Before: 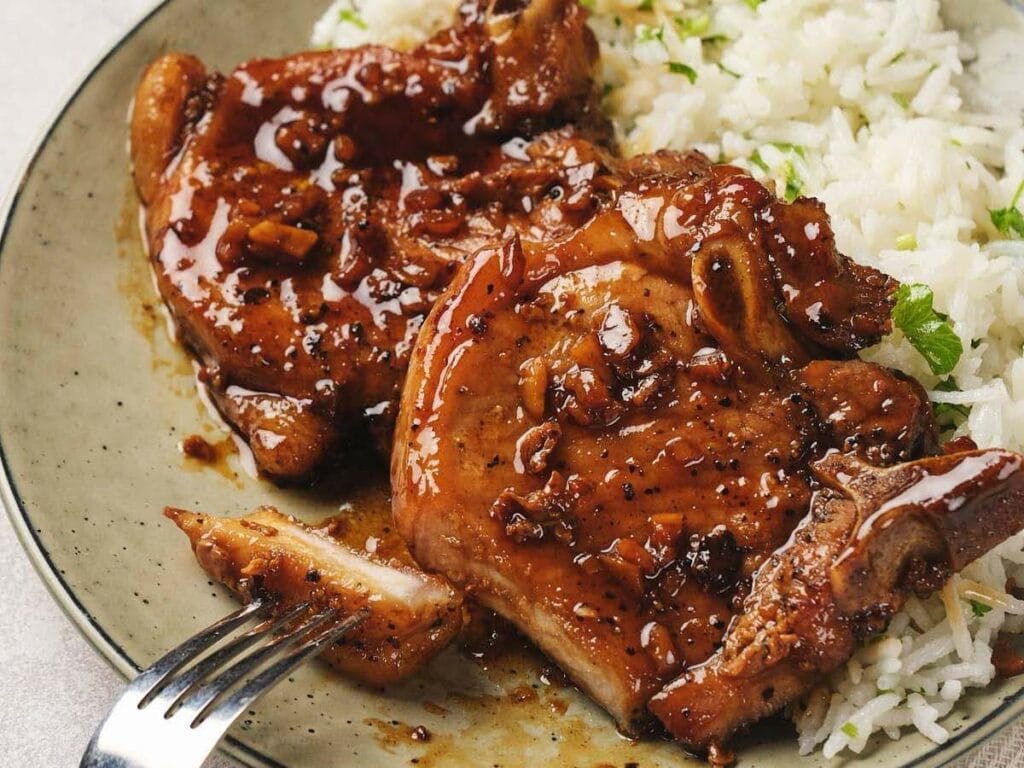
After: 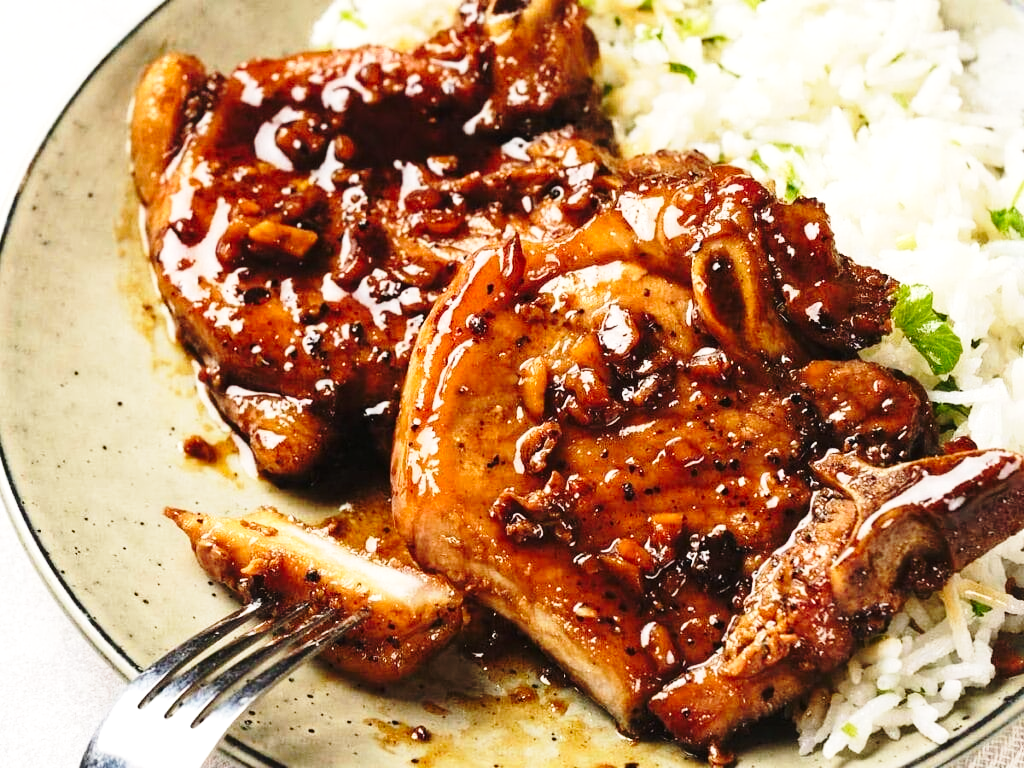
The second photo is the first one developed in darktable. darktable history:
exposure: compensate highlight preservation false
base curve: curves: ch0 [(0, 0) (0.028, 0.03) (0.121, 0.232) (0.46, 0.748) (0.859, 0.968) (1, 1)], preserve colors none
tone equalizer: -8 EV -0.417 EV, -7 EV -0.389 EV, -6 EV -0.333 EV, -5 EV -0.222 EV, -3 EV 0.222 EV, -2 EV 0.333 EV, -1 EV 0.389 EV, +0 EV 0.417 EV, edges refinement/feathering 500, mask exposure compensation -1.57 EV, preserve details no
